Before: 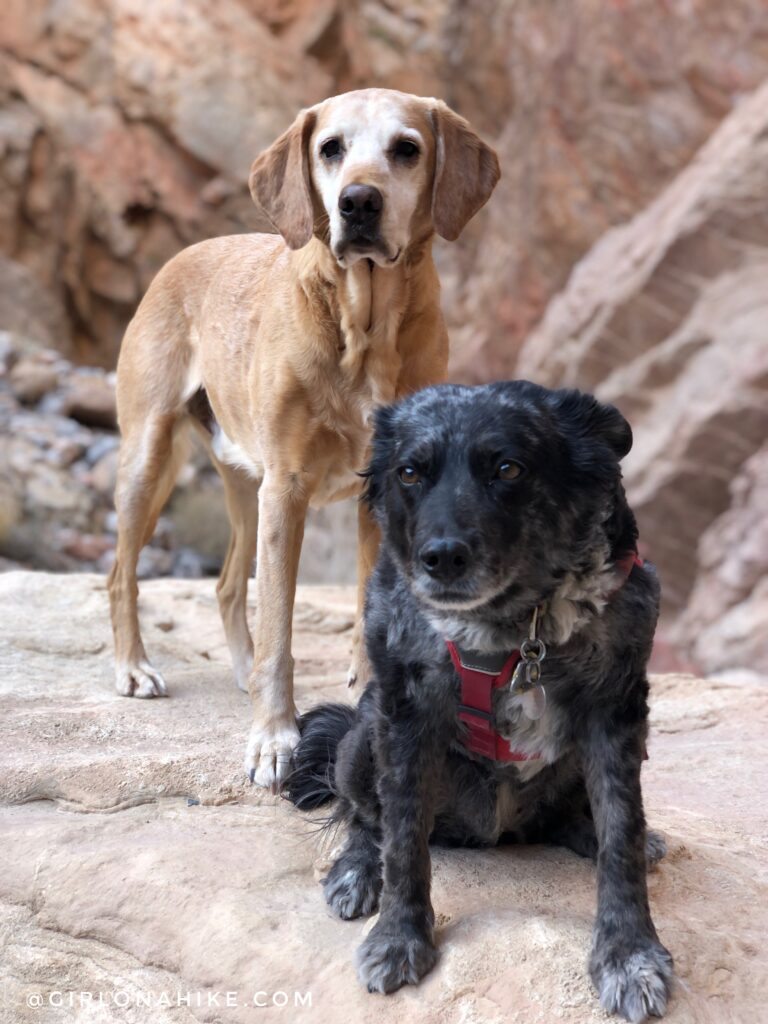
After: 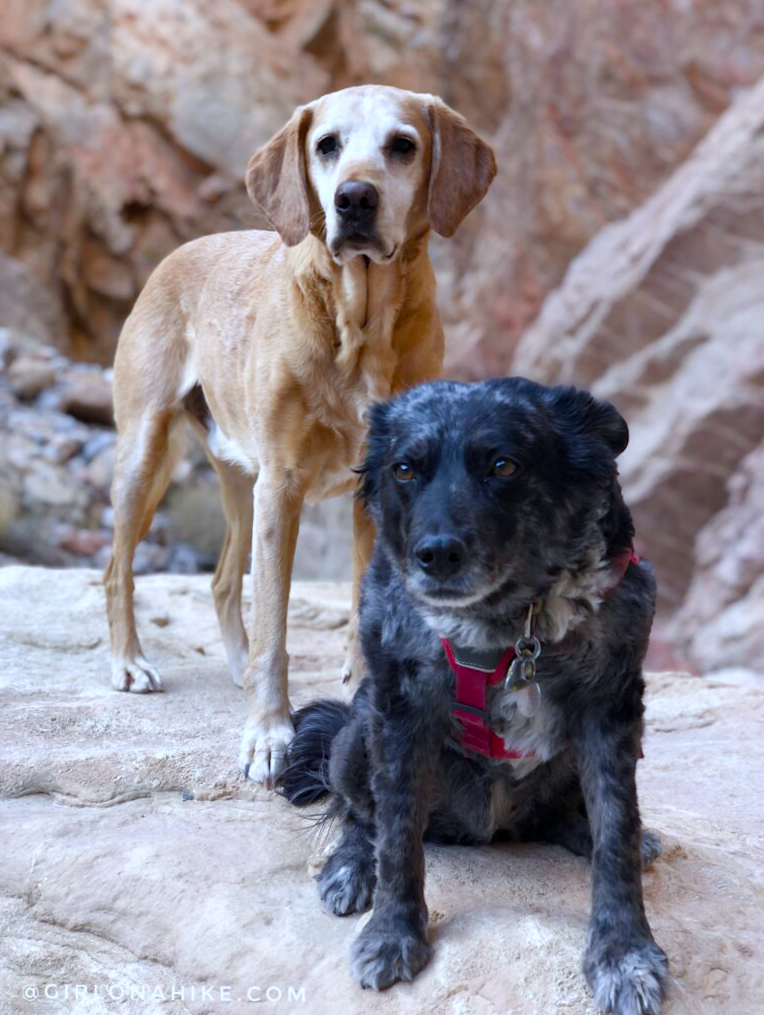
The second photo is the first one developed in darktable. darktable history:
rotate and perspective: rotation 0.192°, lens shift (horizontal) -0.015, crop left 0.005, crop right 0.996, crop top 0.006, crop bottom 0.99
color balance rgb: perceptual saturation grading › global saturation 20%, perceptual saturation grading › highlights -25%, perceptual saturation grading › shadows 50%
white balance: red 0.924, blue 1.095
